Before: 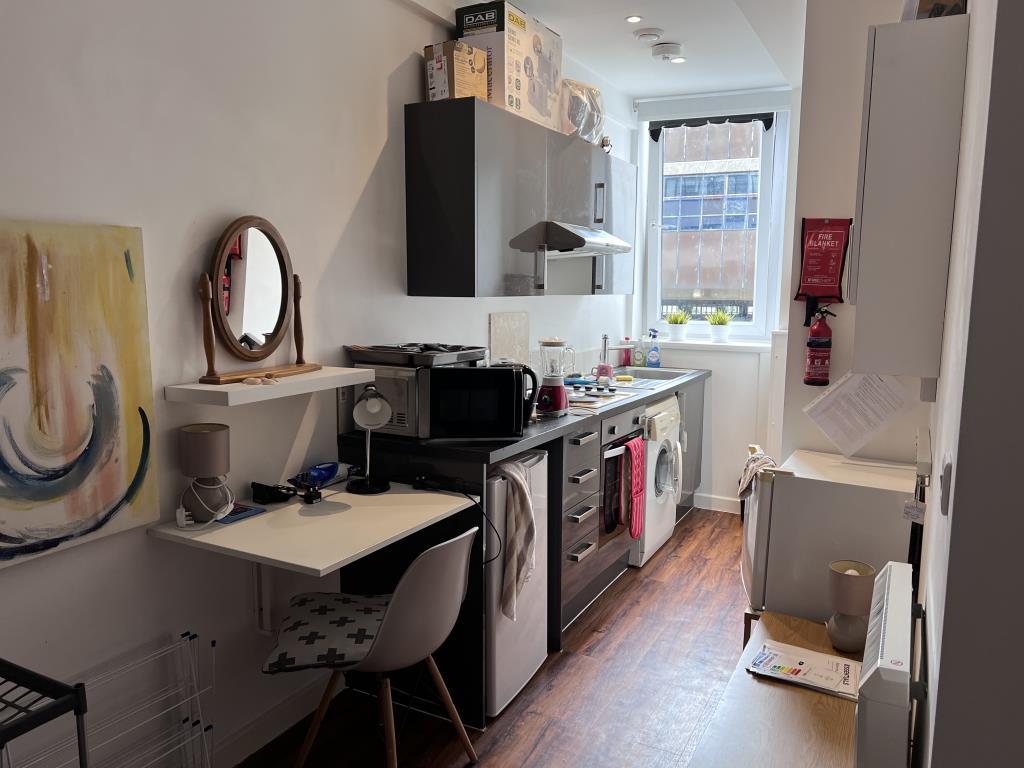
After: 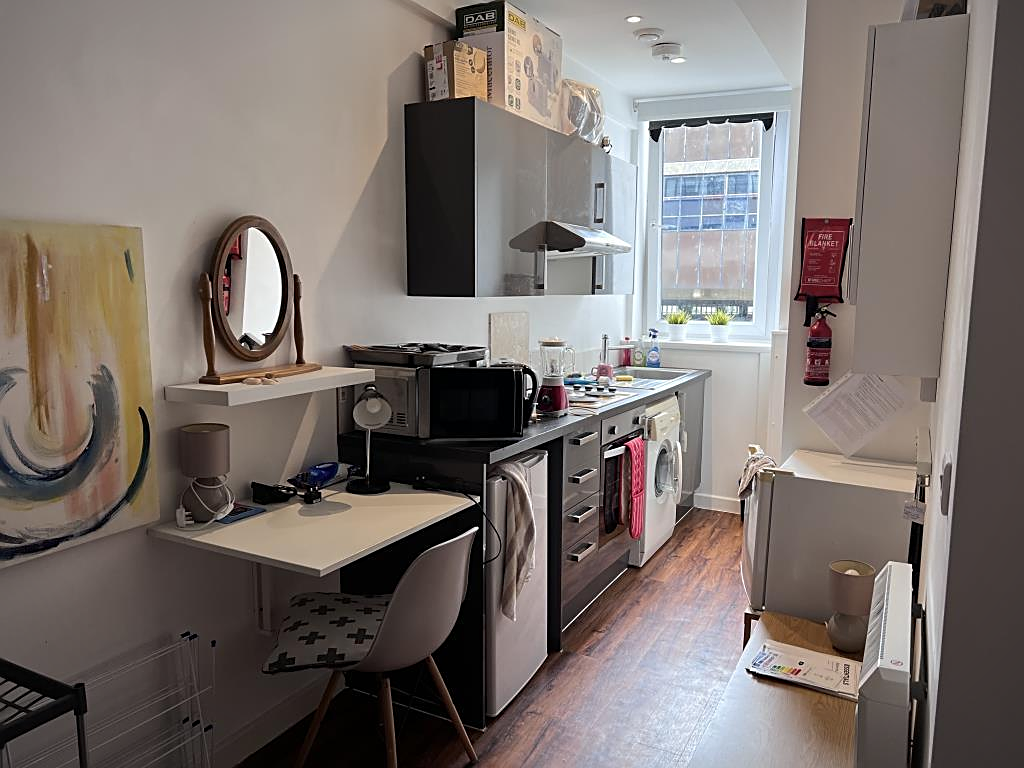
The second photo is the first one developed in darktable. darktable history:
sharpen: on, module defaults
vignetting: fall-off start 99.68%, fall-off radius 65.35%, automatic ratio true, unbound false
